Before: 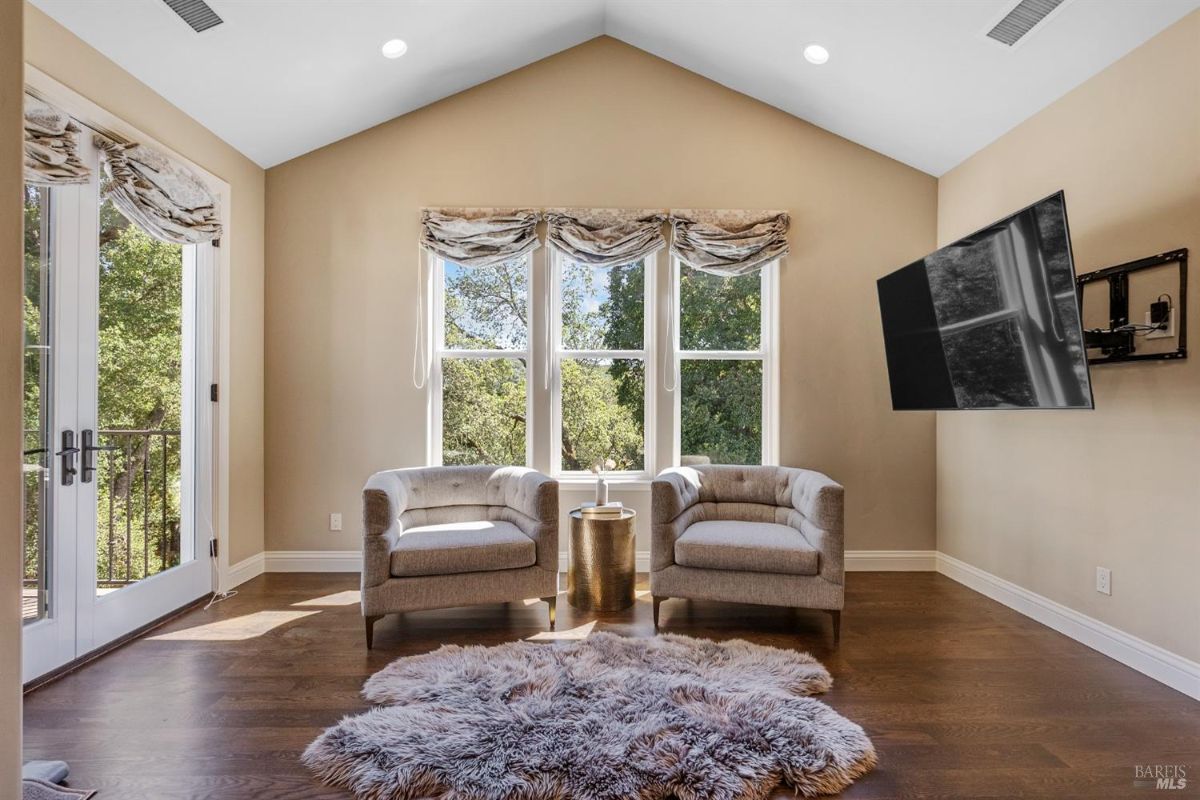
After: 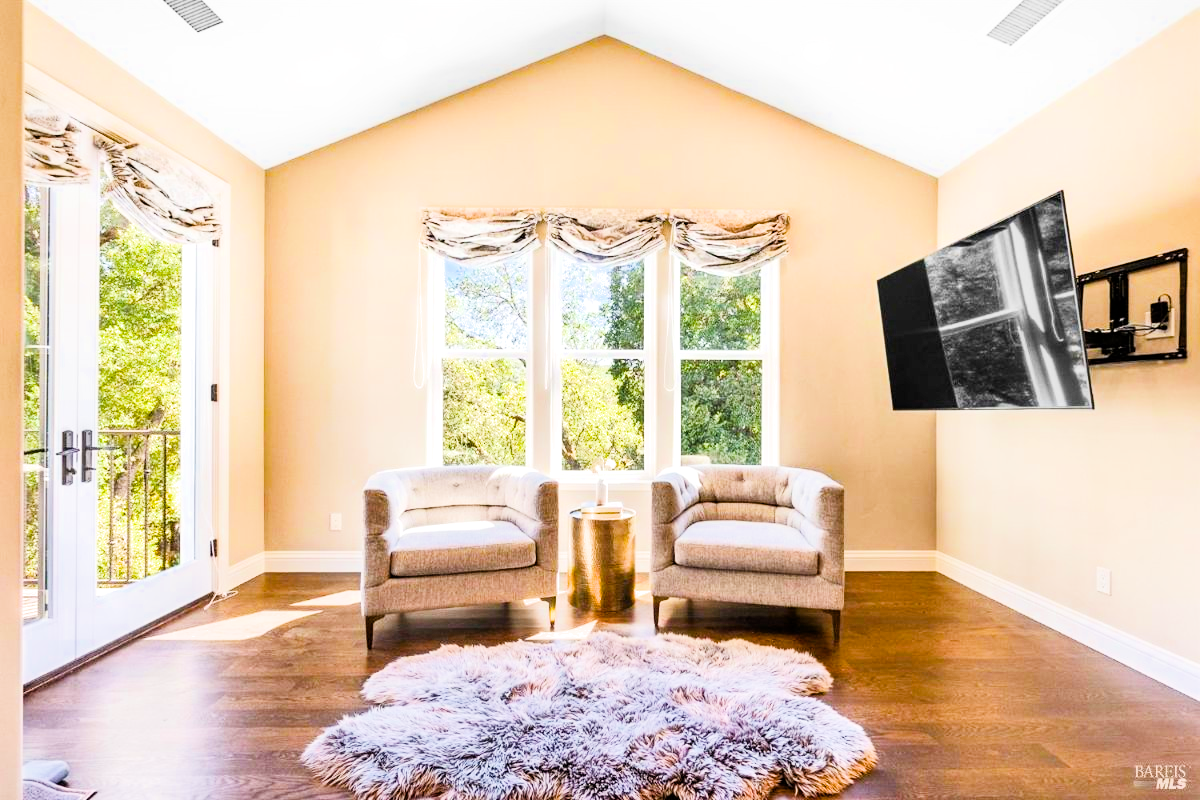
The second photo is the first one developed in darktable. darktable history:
color balance rgb: perceptual saturation grading › global saturation 25%, perceptual brilliance grading › global brilliance 35%, perceptual brilliance grading › highlights 50%, perceptual brilliance grading › mid-tones 60%, perceptual brilliance grading › shadows 35%, global vibrance 20%
filmic rgb: black relative exposure -6.98 EV, white relative exposure 5.63 EV, hardness 2.86
